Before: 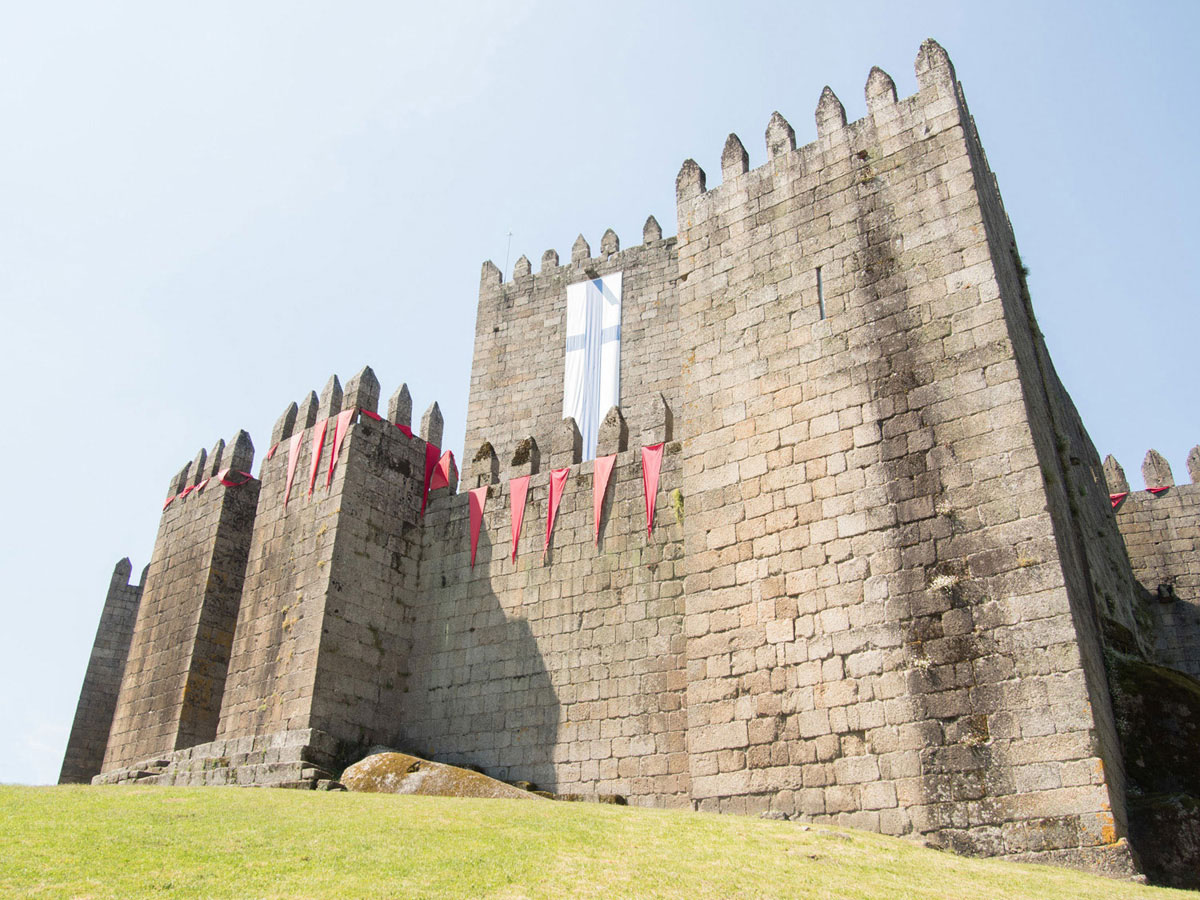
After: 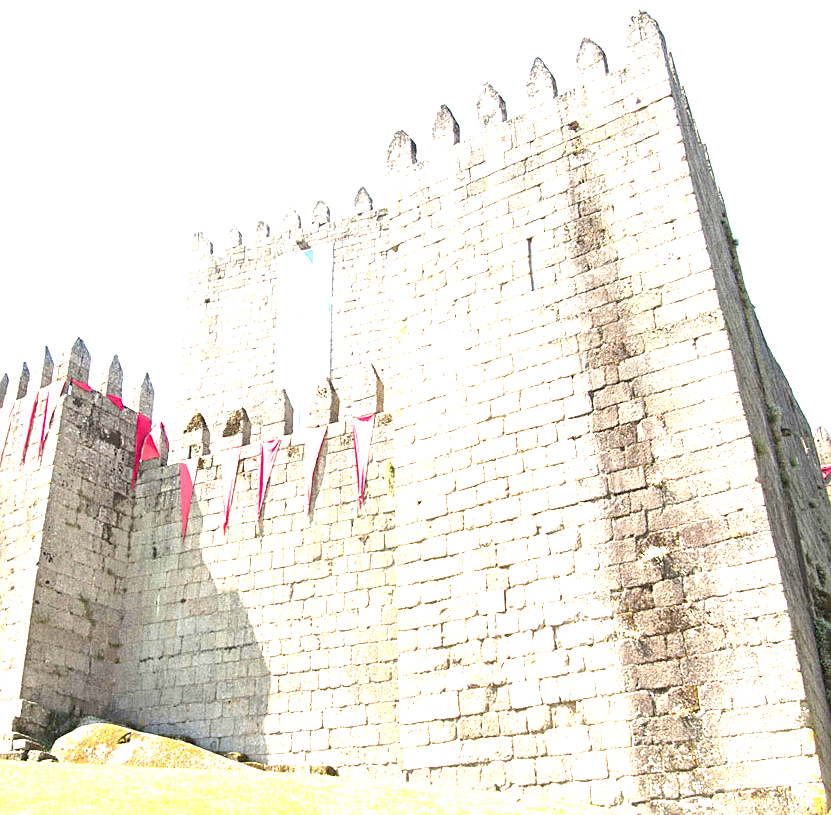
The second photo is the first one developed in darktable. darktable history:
crop and rotate: left 24.102%, top 3.311%, right 6.572%, bottom 6.037%
levels: levels [0, 0.478, 1]
exposure: black level correction 0, exposure 1.739 EV, compensate highlight preservation false
sharpen: on, module defaults
